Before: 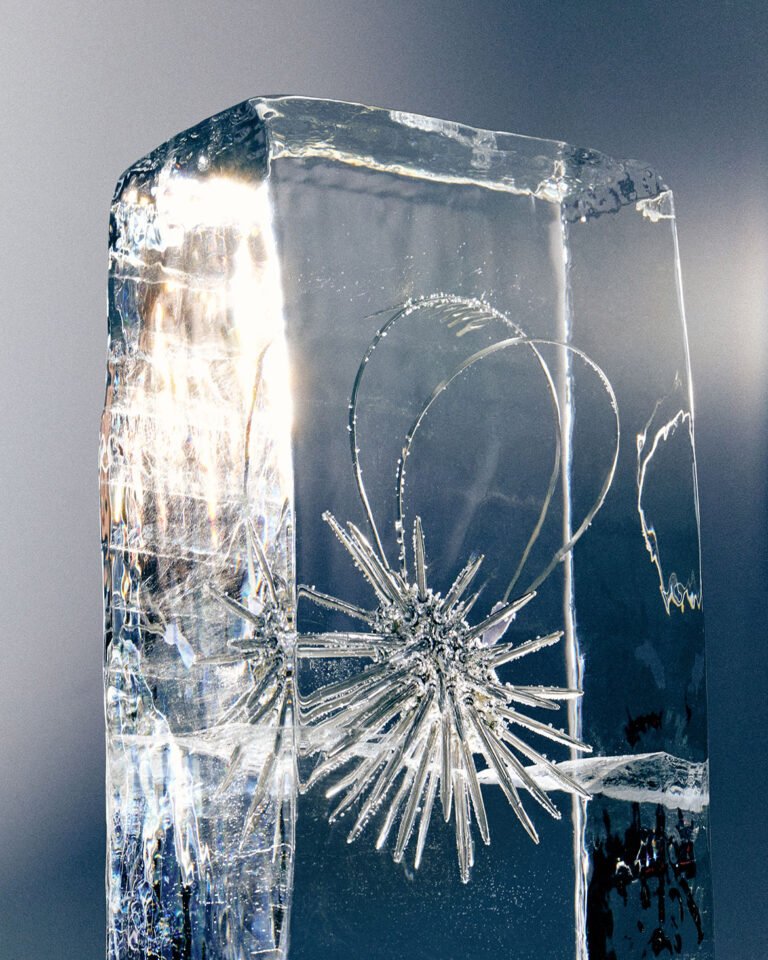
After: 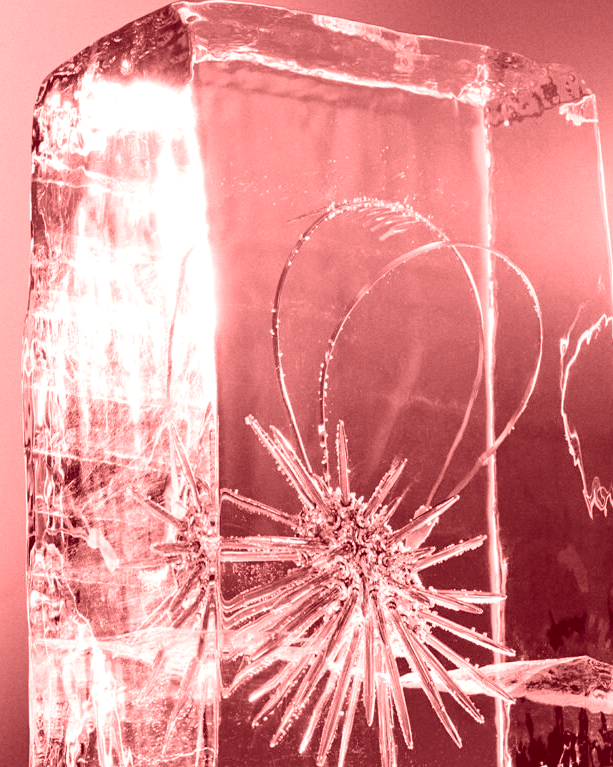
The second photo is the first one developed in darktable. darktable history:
crop and rotate: left 10.071%, top 10.071%, right 10.02%, bottom 10.02%
colorize: saturation 60%, source mix 100%
